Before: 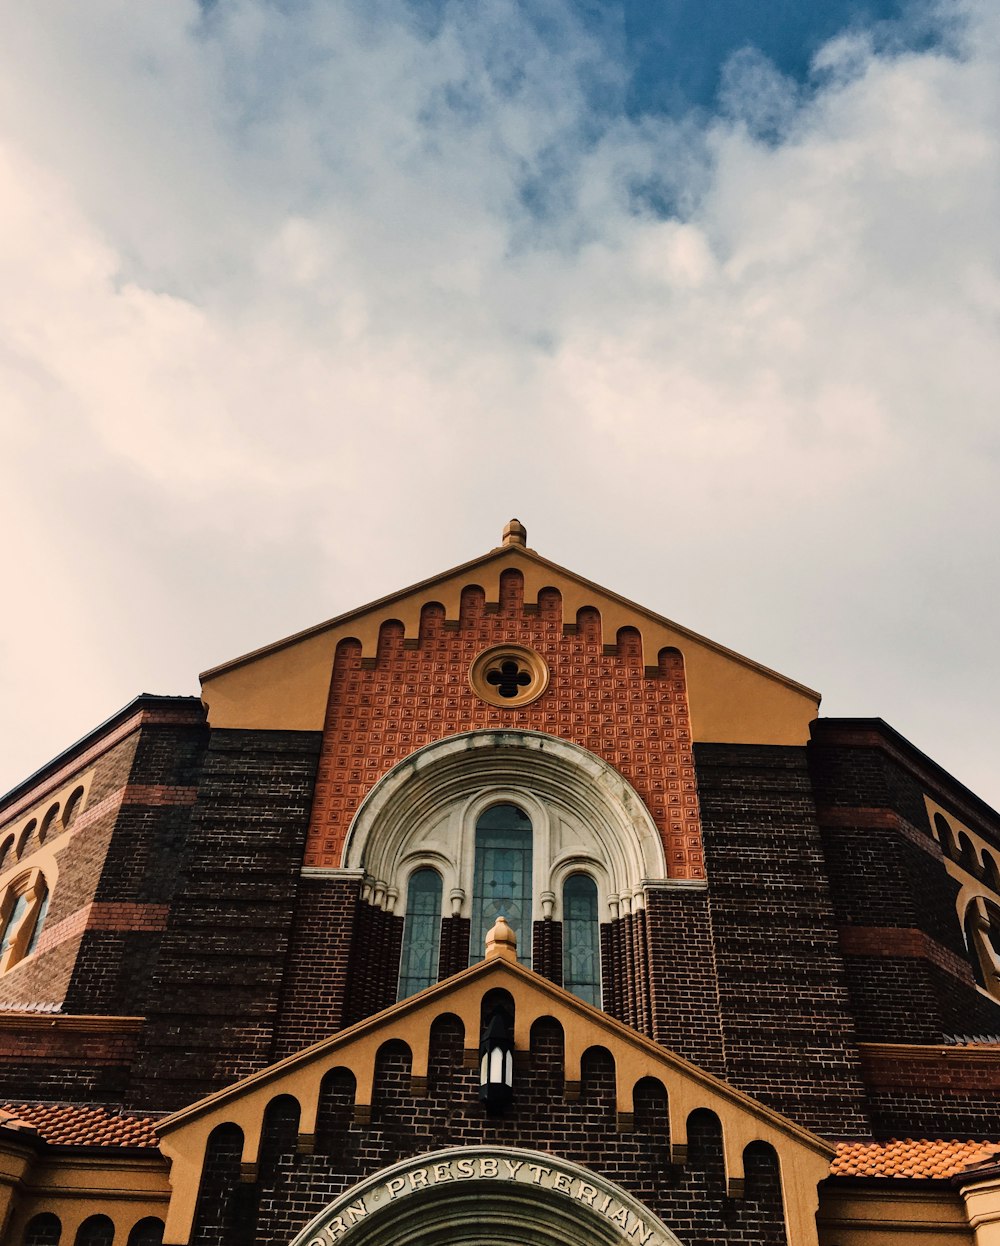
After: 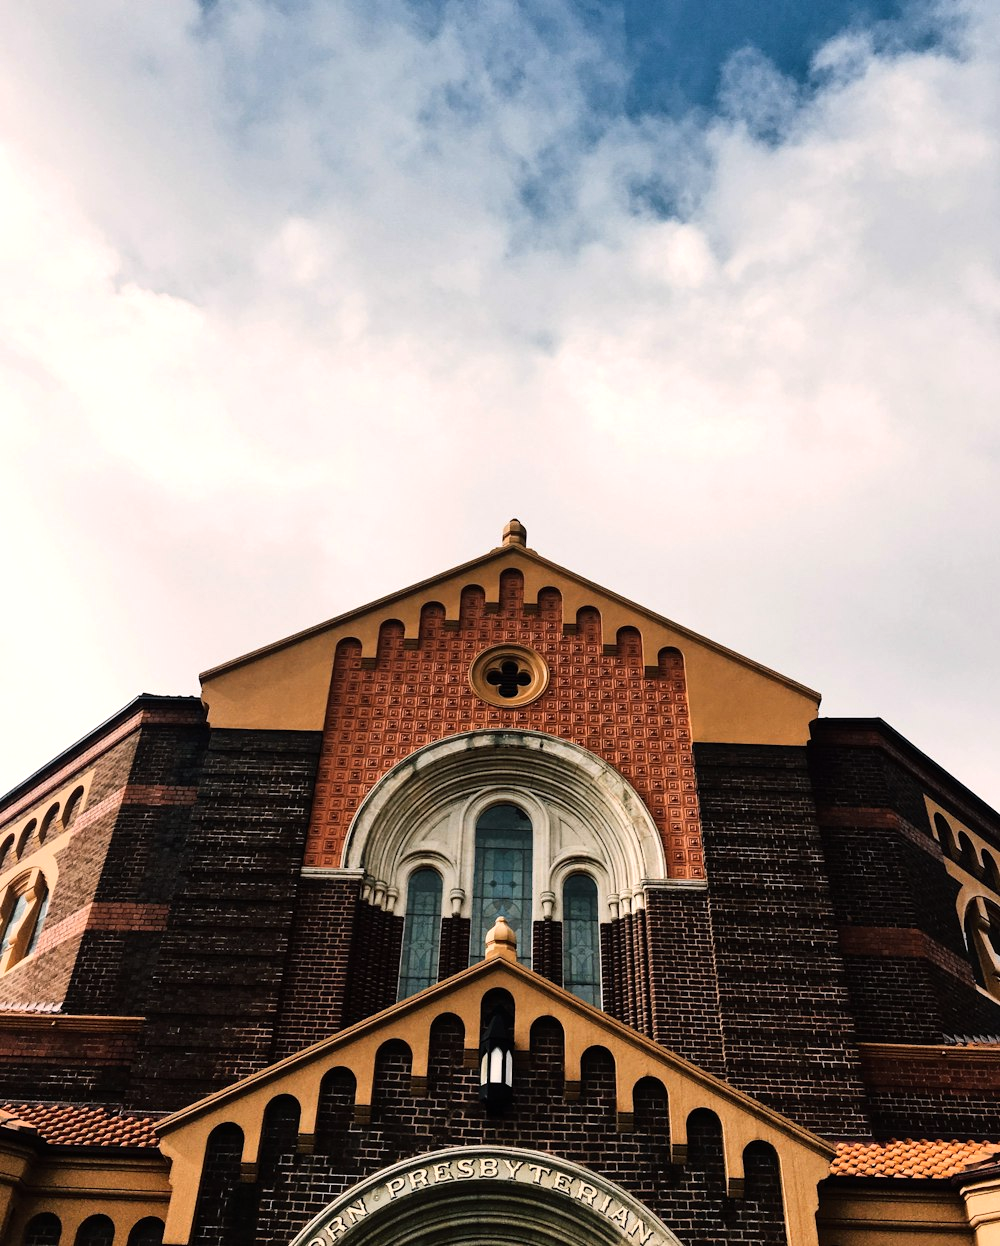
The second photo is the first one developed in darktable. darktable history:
white balance: red 1.009, blue 1.027
tone equalizer: -8 EV -0.417 EV, -7 EV -0.389 EV, -6 EV -0.333 EV, -5 EV -0.222 EV, -3 EV 0.222 EV, -2 EV 0.333 EV, -1 EV 0.389 EV, +0 EV 0.417 EV, edges refinement/feathering 500, mask exposure compensation -1.57 EV, preserve details no
